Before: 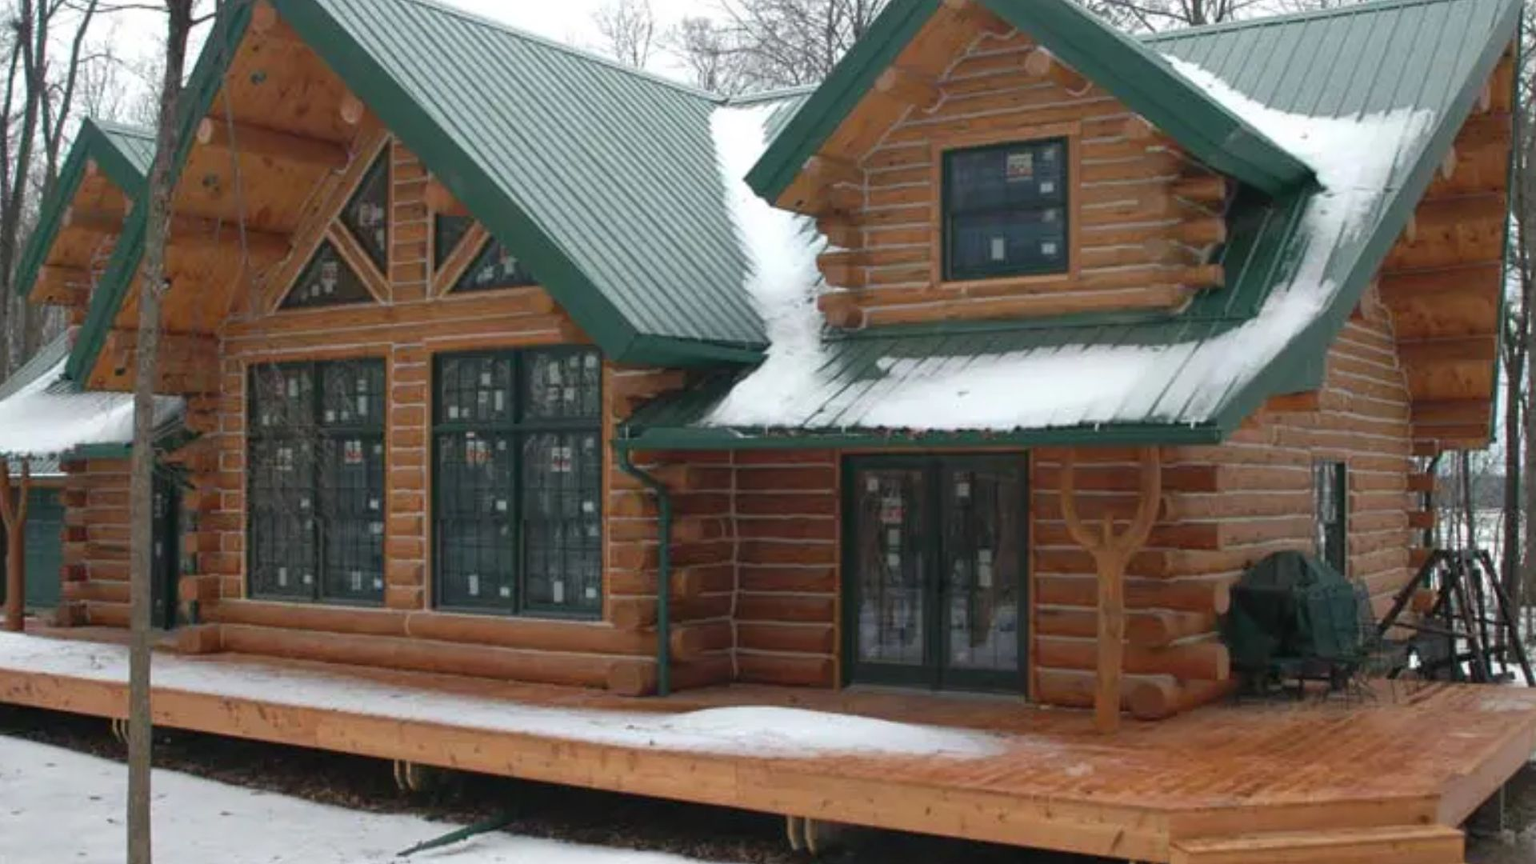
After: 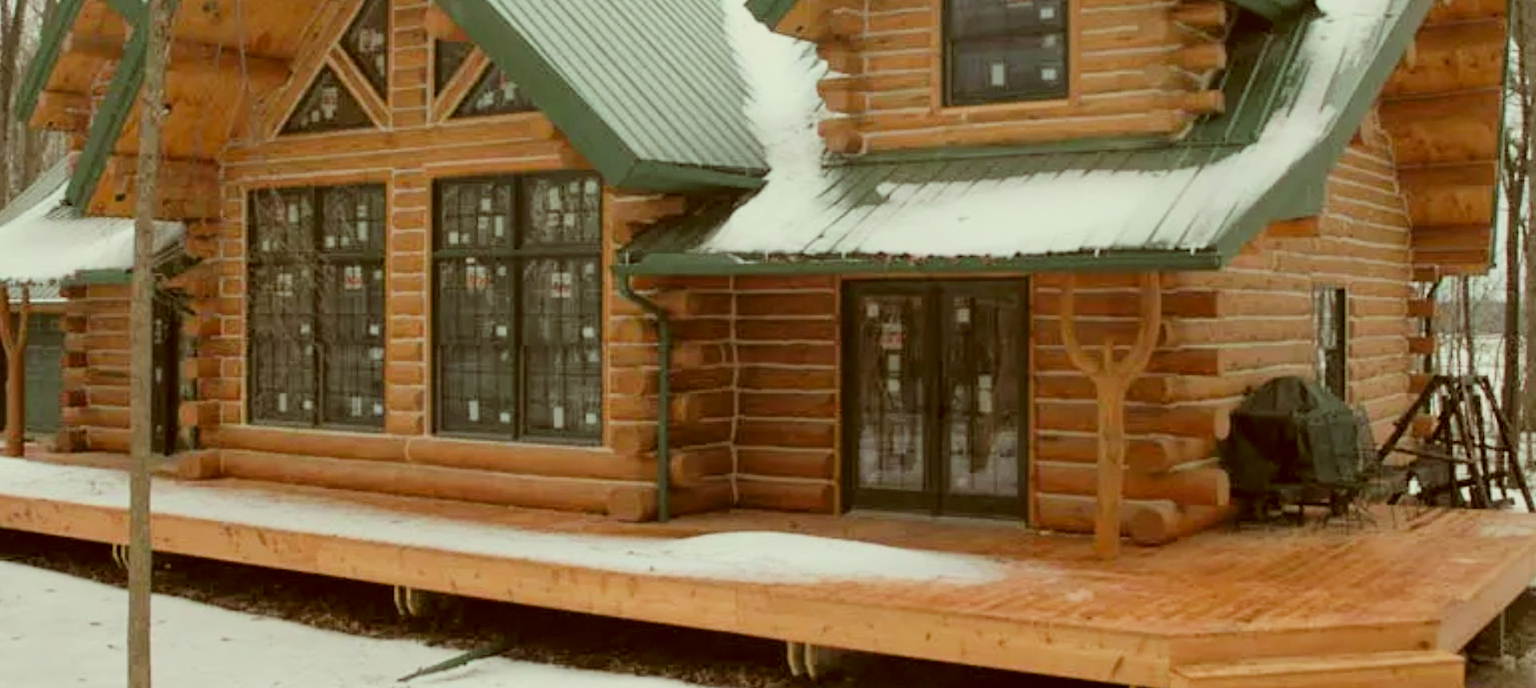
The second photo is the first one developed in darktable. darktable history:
crop and rotate: top 20.199%
contrast brightness saturation: saturation -0.052
filmic rgb: black relative exposure -7.1 EV, white relative exposure 5.35 EV, hardness 3.02, add noise in highlights 0.001, color science v3 (2019), use custom middle-gray values true, iterations of high-quality reconstruction 10, contrast in highlights soft
exposure: black level correction 0, exposure 0.7 EV, compensate exposure bias true, compensate highlight preservation false
color correction: highlights a* -6.09, highlights b* 9.29, shadows a* 10.29, shadows b* 23.16
